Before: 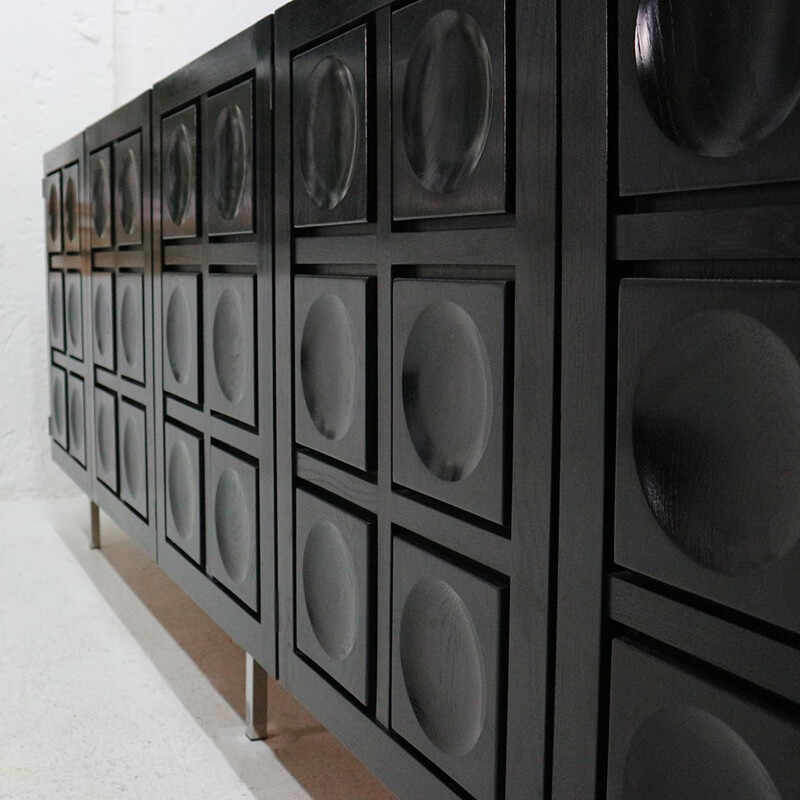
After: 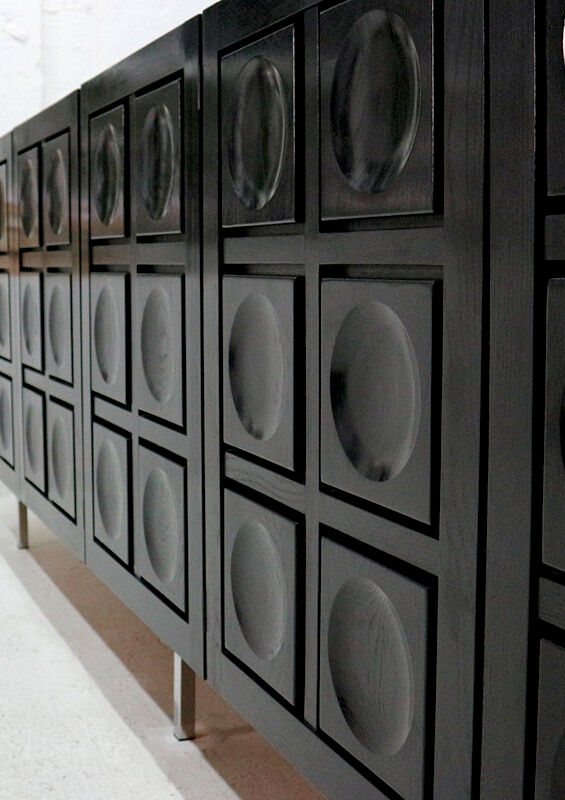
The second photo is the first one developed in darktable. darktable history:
exposure: black level correction 0.007, exposure 0.16 EV, compensate highlight preservation false
crop and rotate: left 9.071%, right 20.284%
